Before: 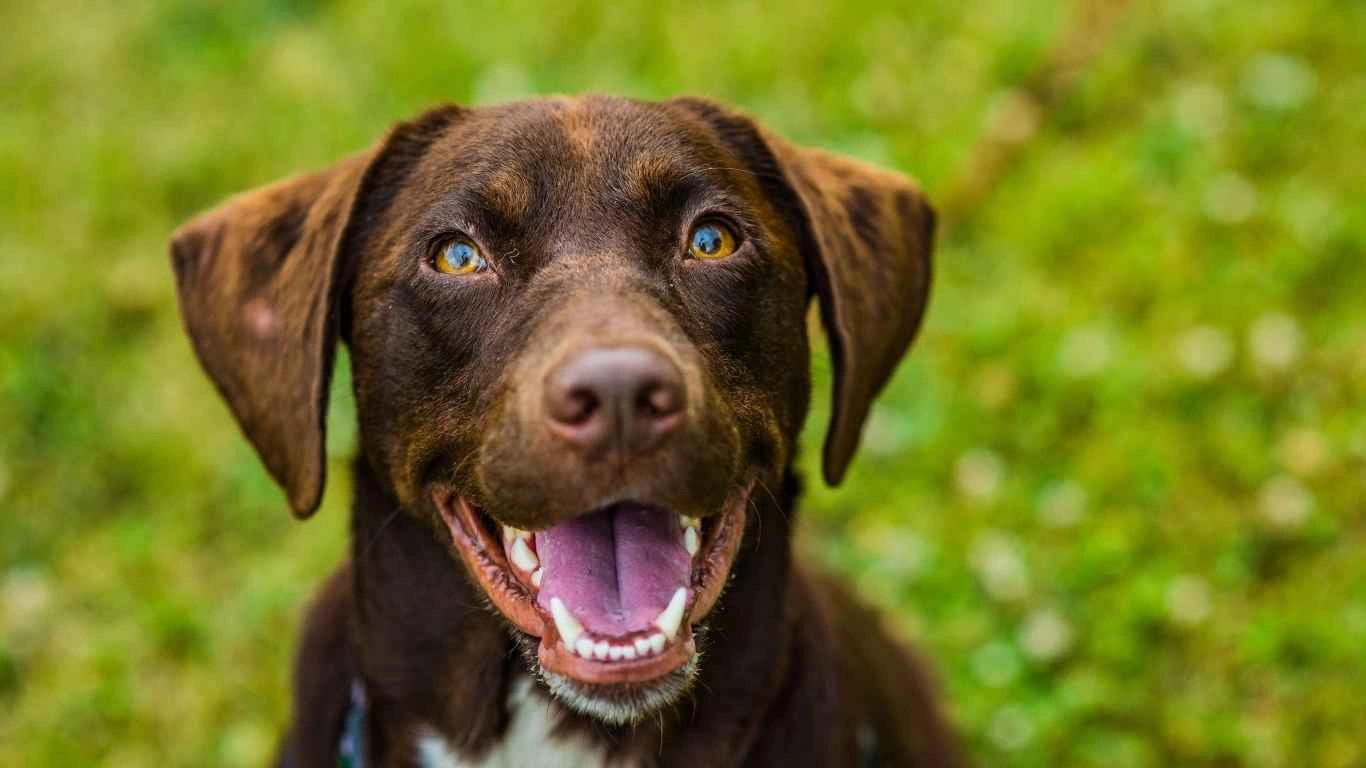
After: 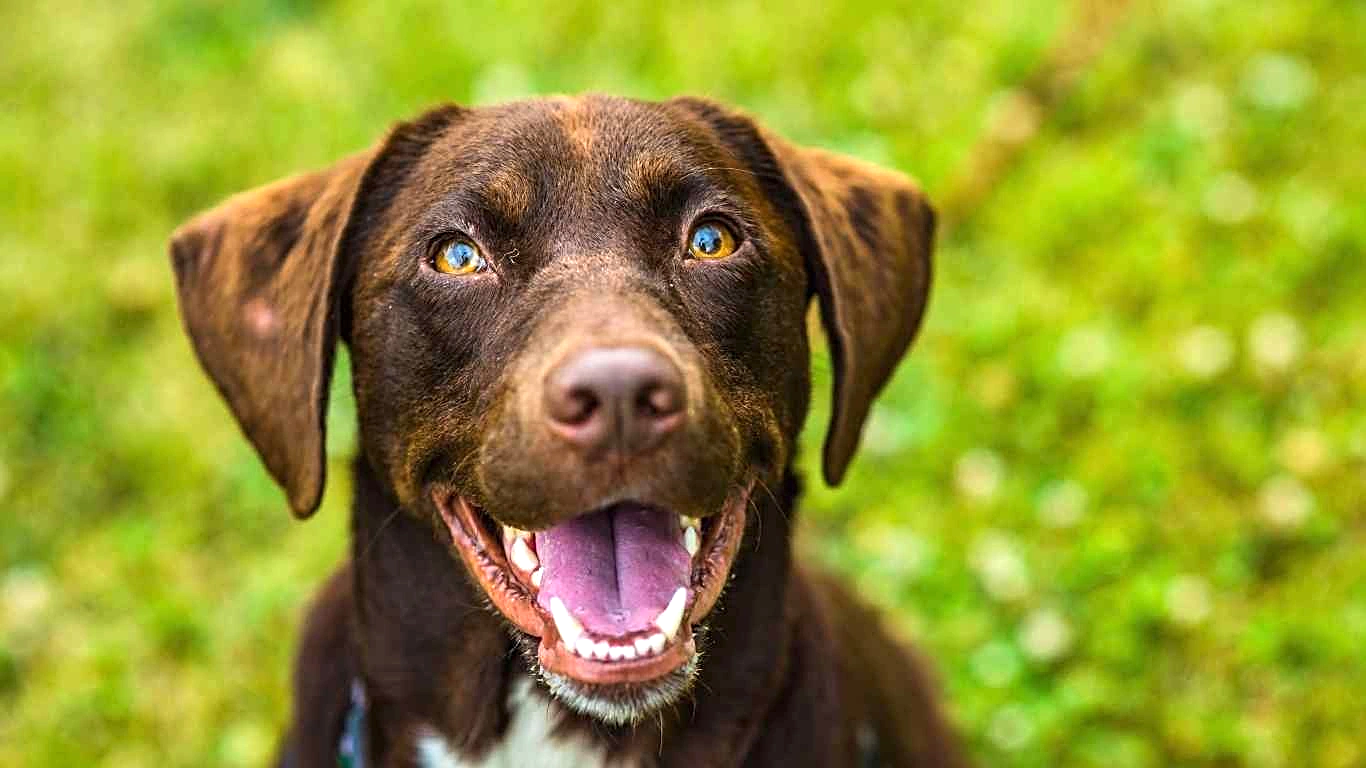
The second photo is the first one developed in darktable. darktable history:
sharpen: amount 0.478
exposure: black level correction 0, exposure 0.7 EV, compensate exposure bias true, compensate highlight preservation false
